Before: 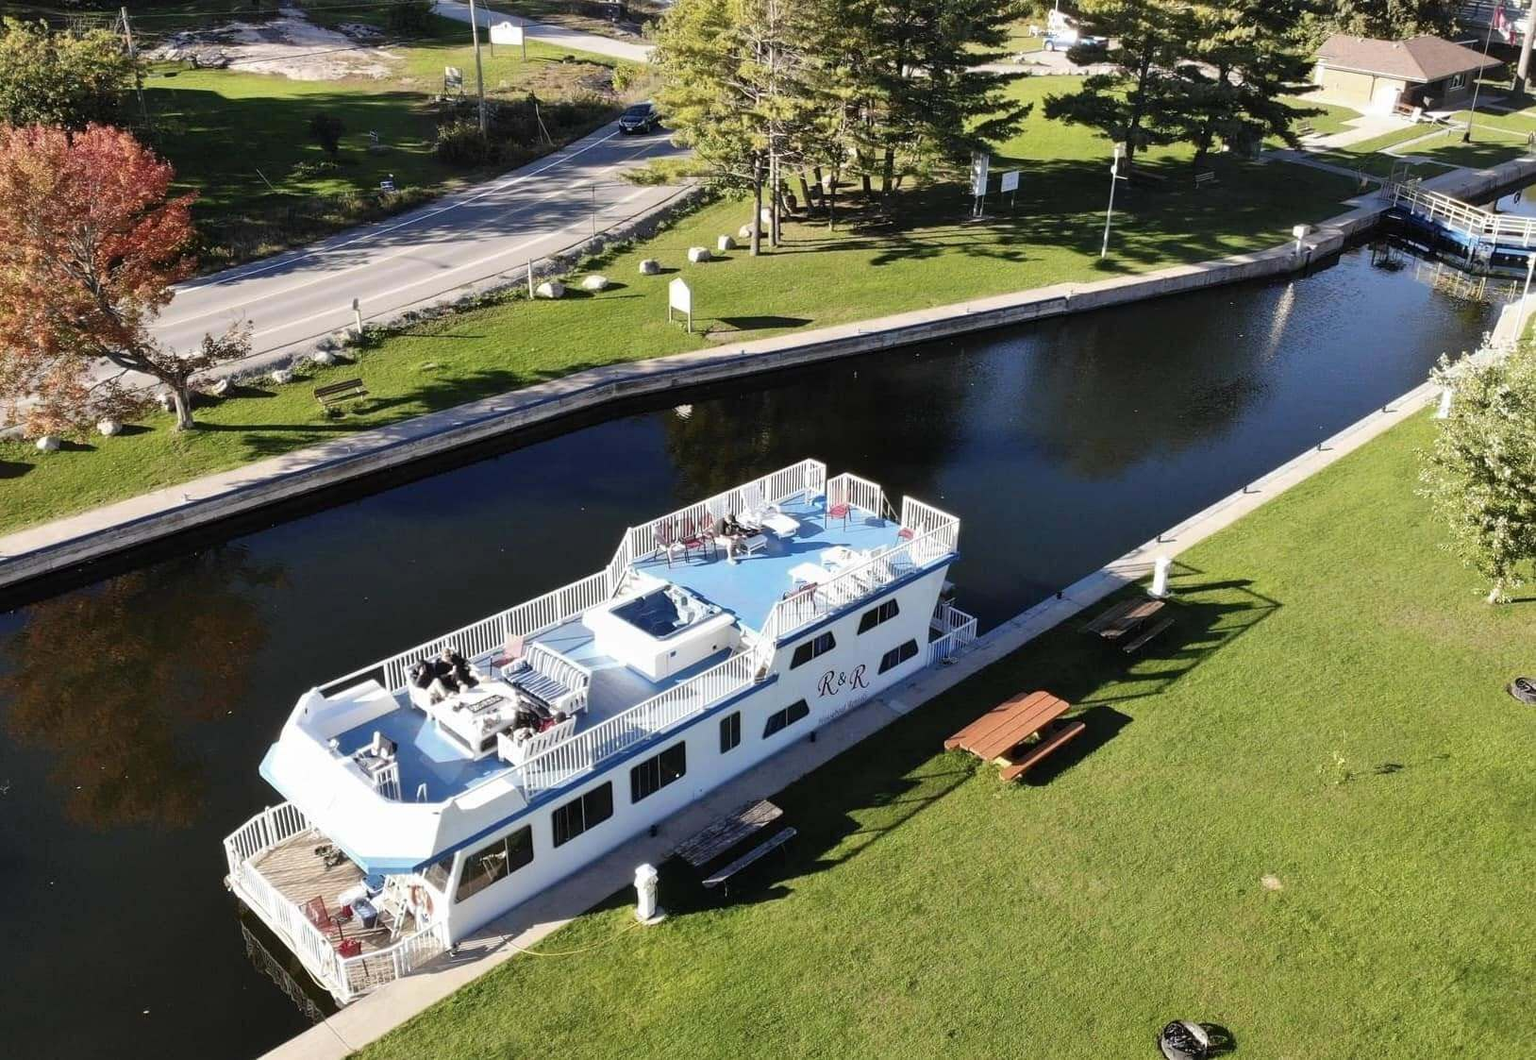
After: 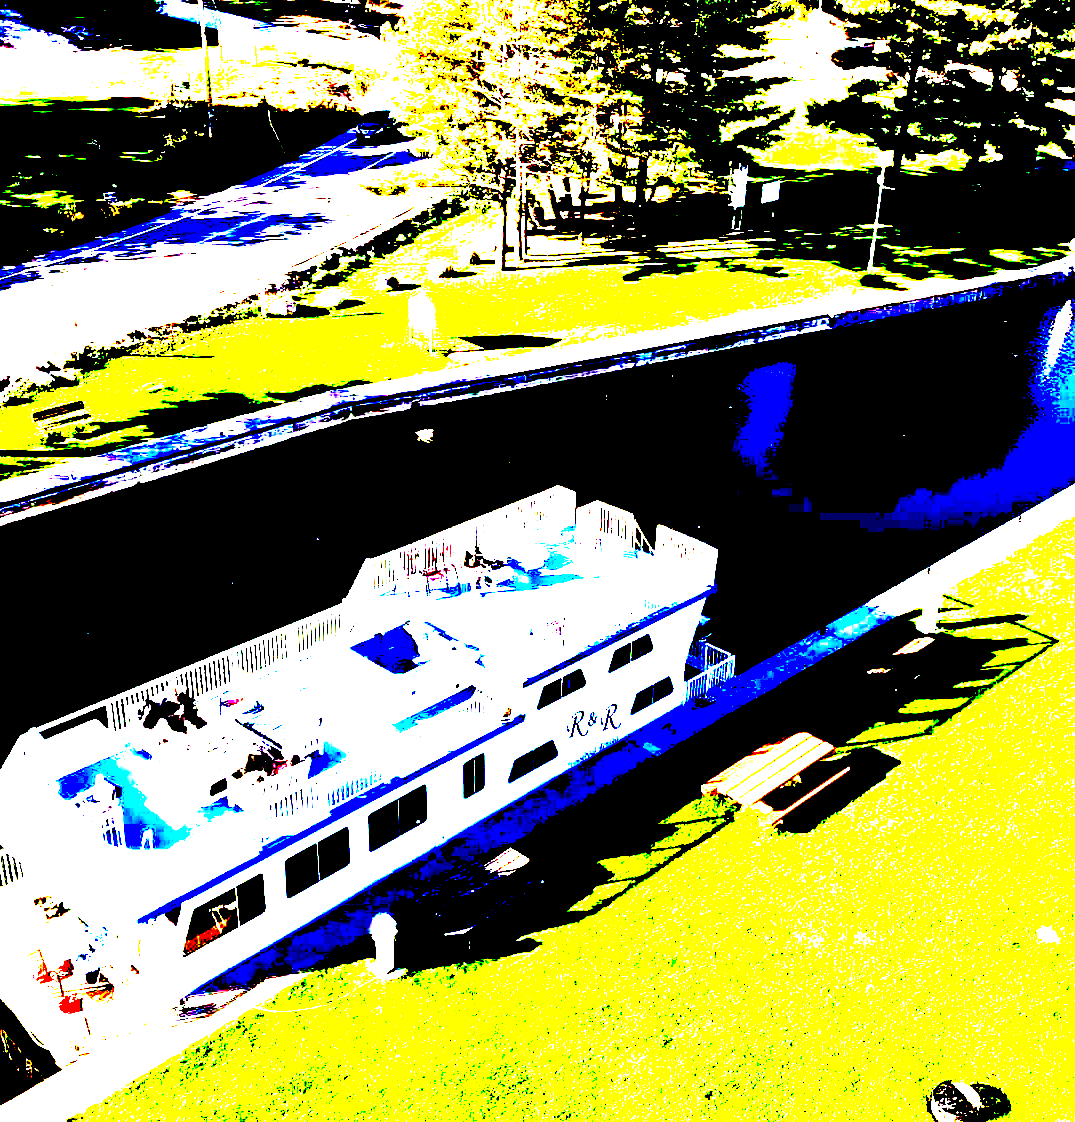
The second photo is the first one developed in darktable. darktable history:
velvia: on, module defaults
crop and rotate: left 18.442%, right 15.508%
exposure: black level correction 0.1, exposure 3 EV, compensate highlight preservation false
grain: coarseness 0.09 ISO
